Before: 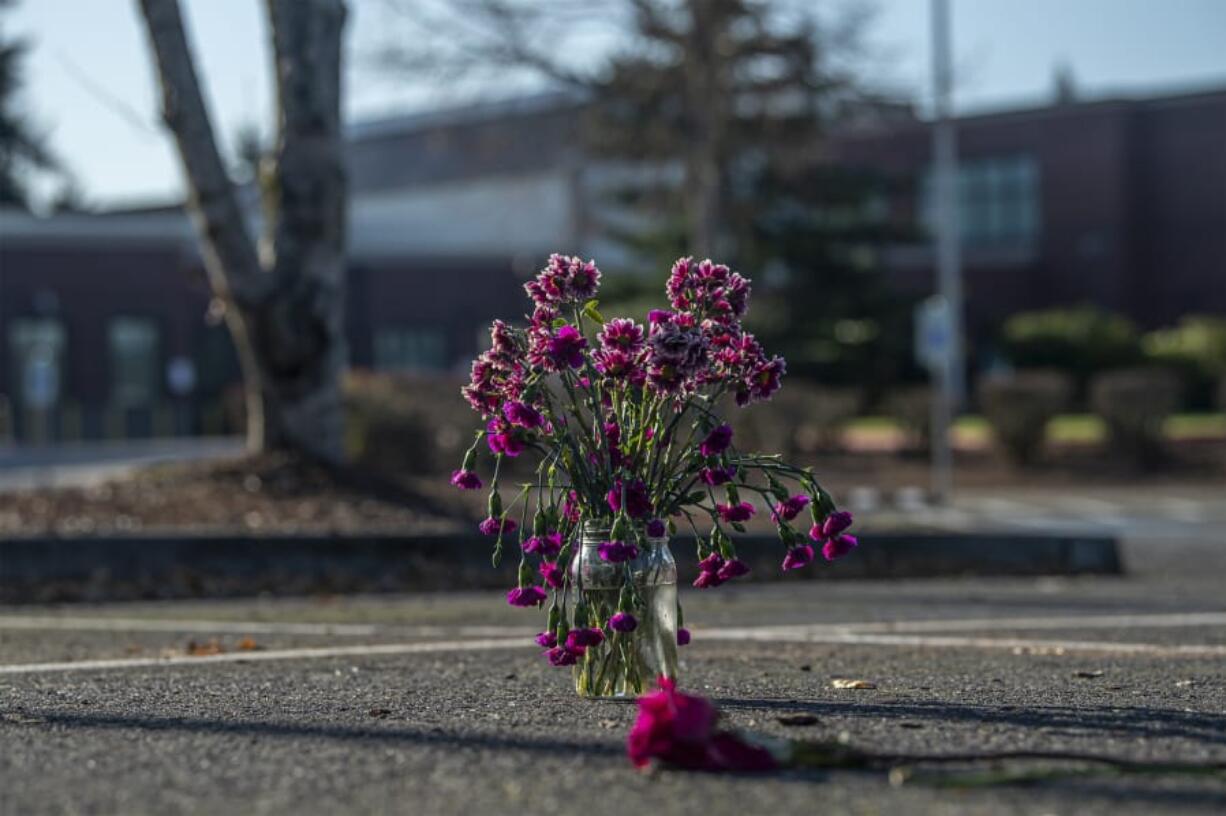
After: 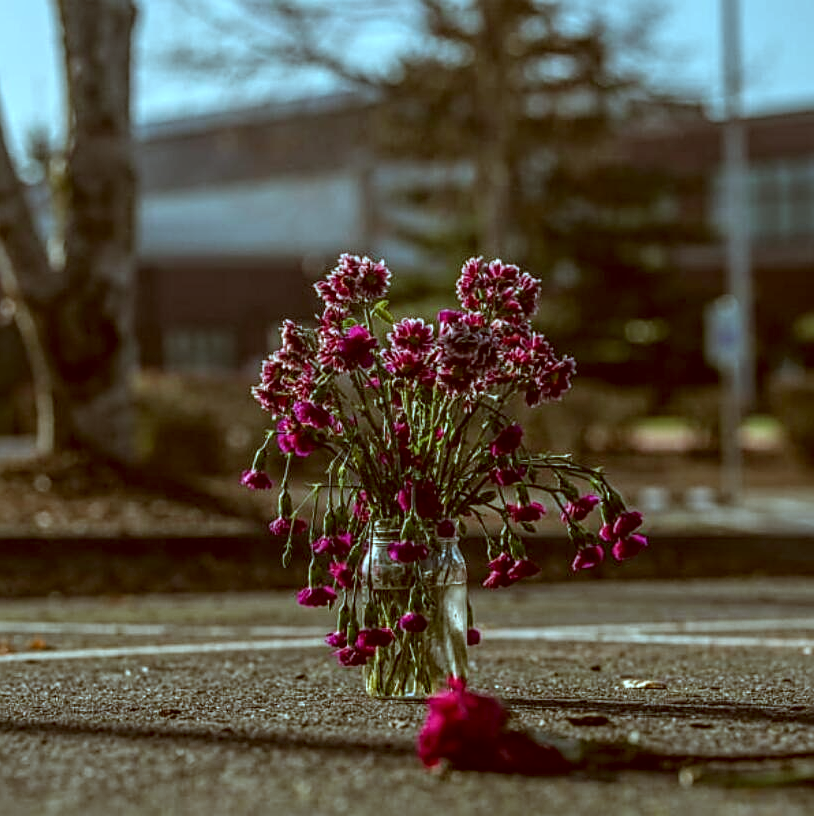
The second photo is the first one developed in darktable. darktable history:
crop: left 17.2%, right 16.394%
local contrast: detail 130%
color correction: highlights a* -14.68, highlights b* -15.99, shadows a* 10.32, shadows b* 29.14
sharpen: on, module defaults
